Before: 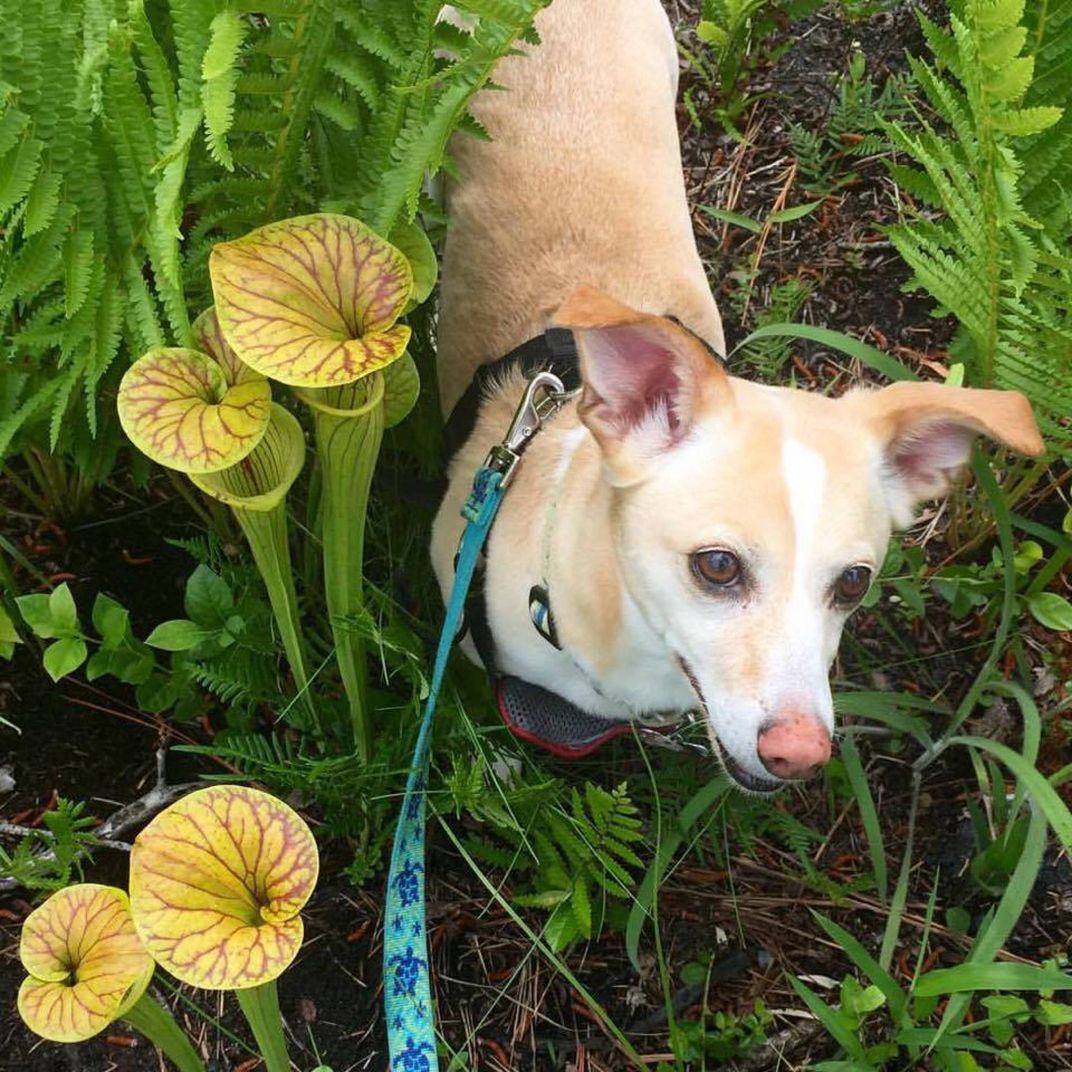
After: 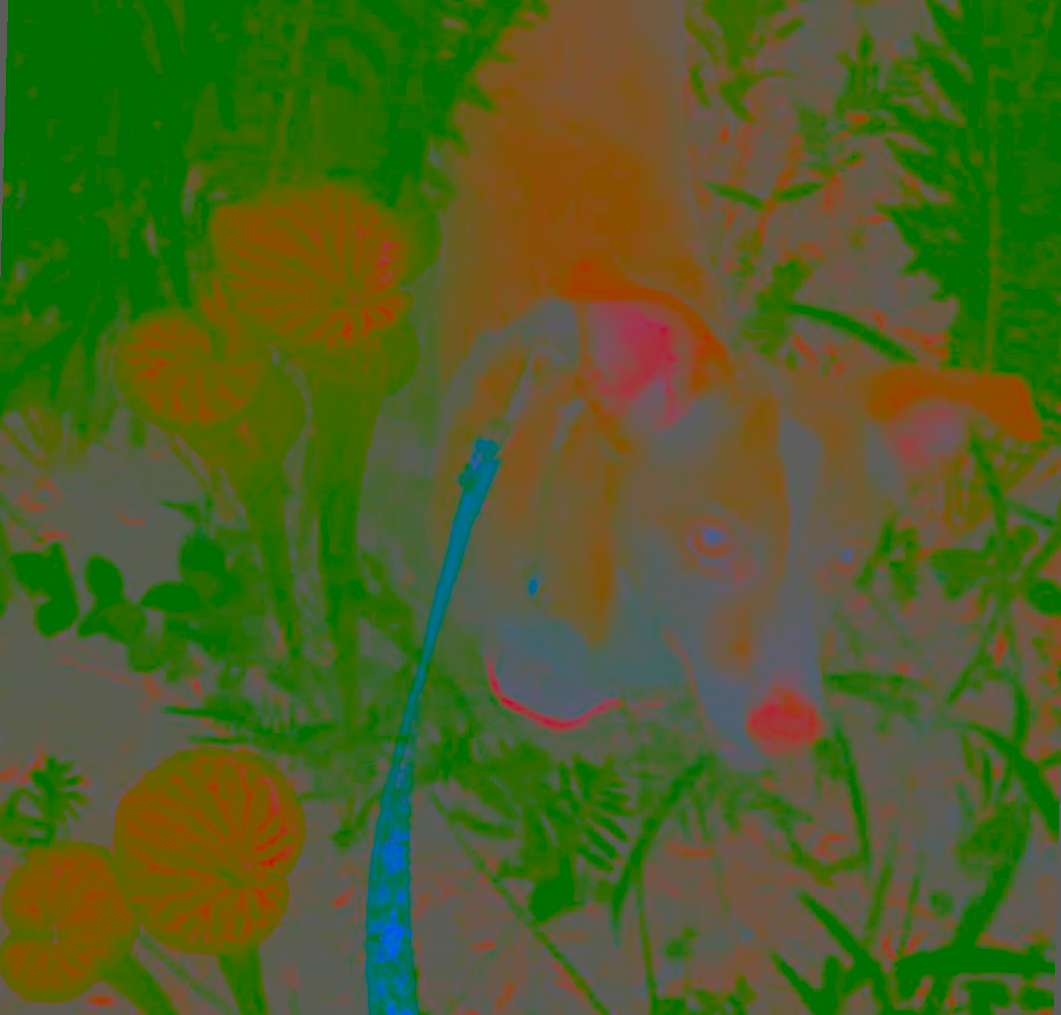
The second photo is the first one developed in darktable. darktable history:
rotate and perspective: rotation 1.57°, crop left 0.018, crop right 0.982, crop top 0.039, crop bottom 0.961
contrast brightness saturation: contrast -0.99, brightness -0.17, saturation 0.75
